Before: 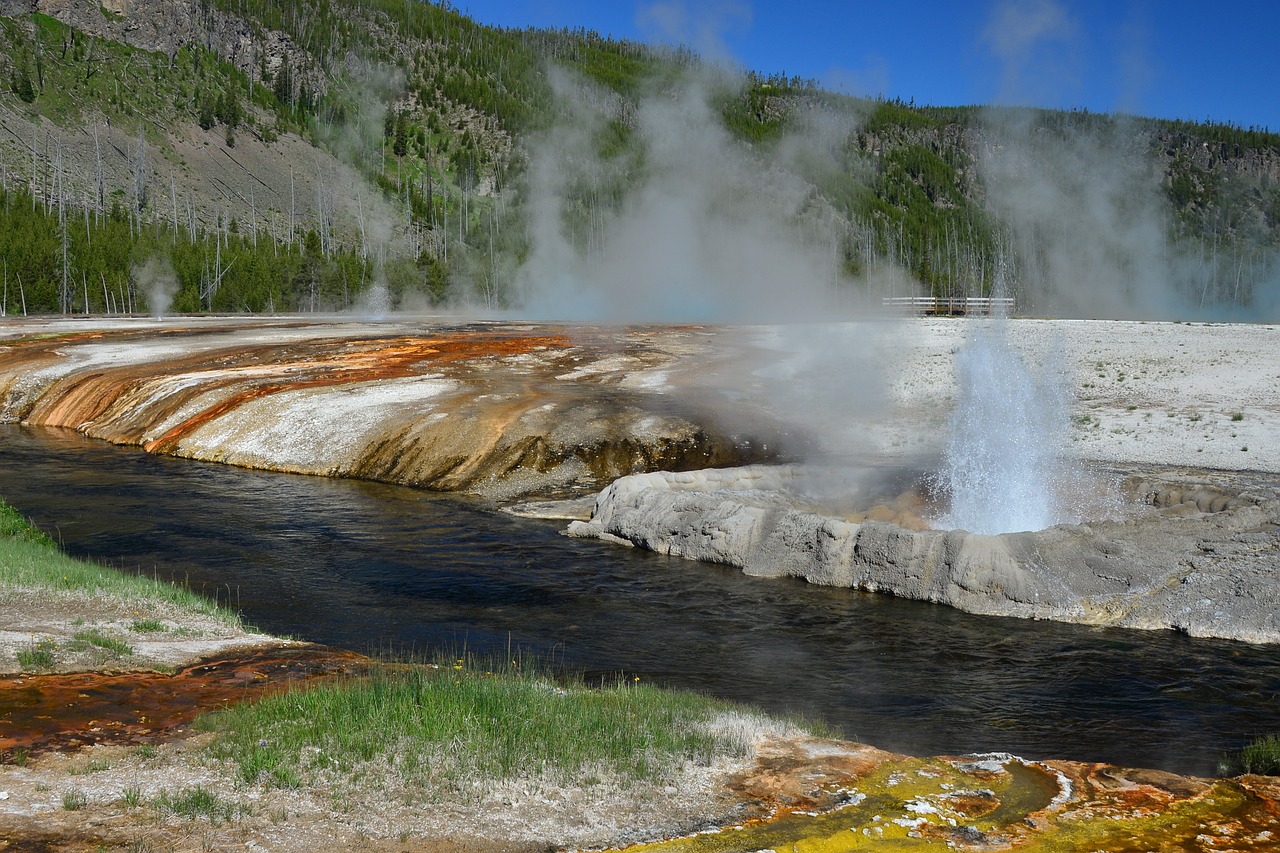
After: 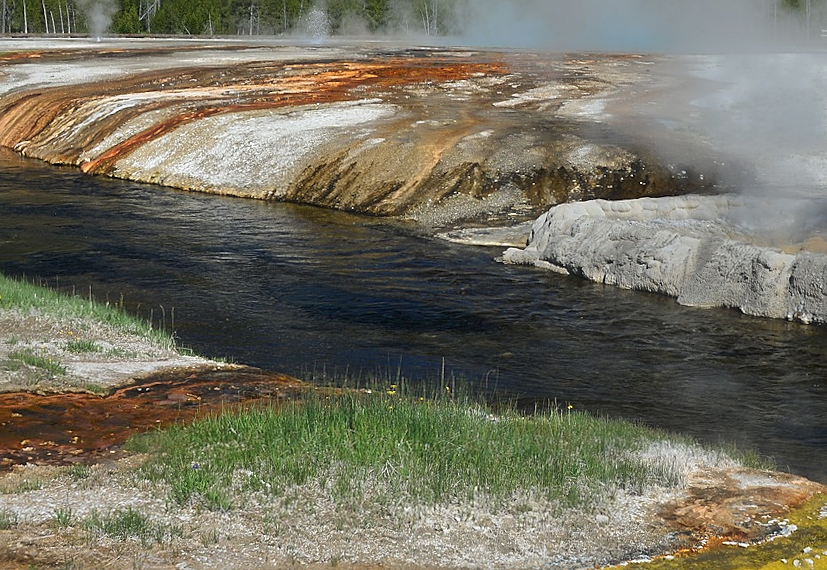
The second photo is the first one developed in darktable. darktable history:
sharpen: on, module defaults
levels: mode automatic, white 99.98%, levels [0.031, 0.5, 0.969]
haze removal: strength -0.091, compatibility mode true, adaptive false
crop and rotate: angle -0.89°, left 3.902%, top 31.571%, right 29.934%
